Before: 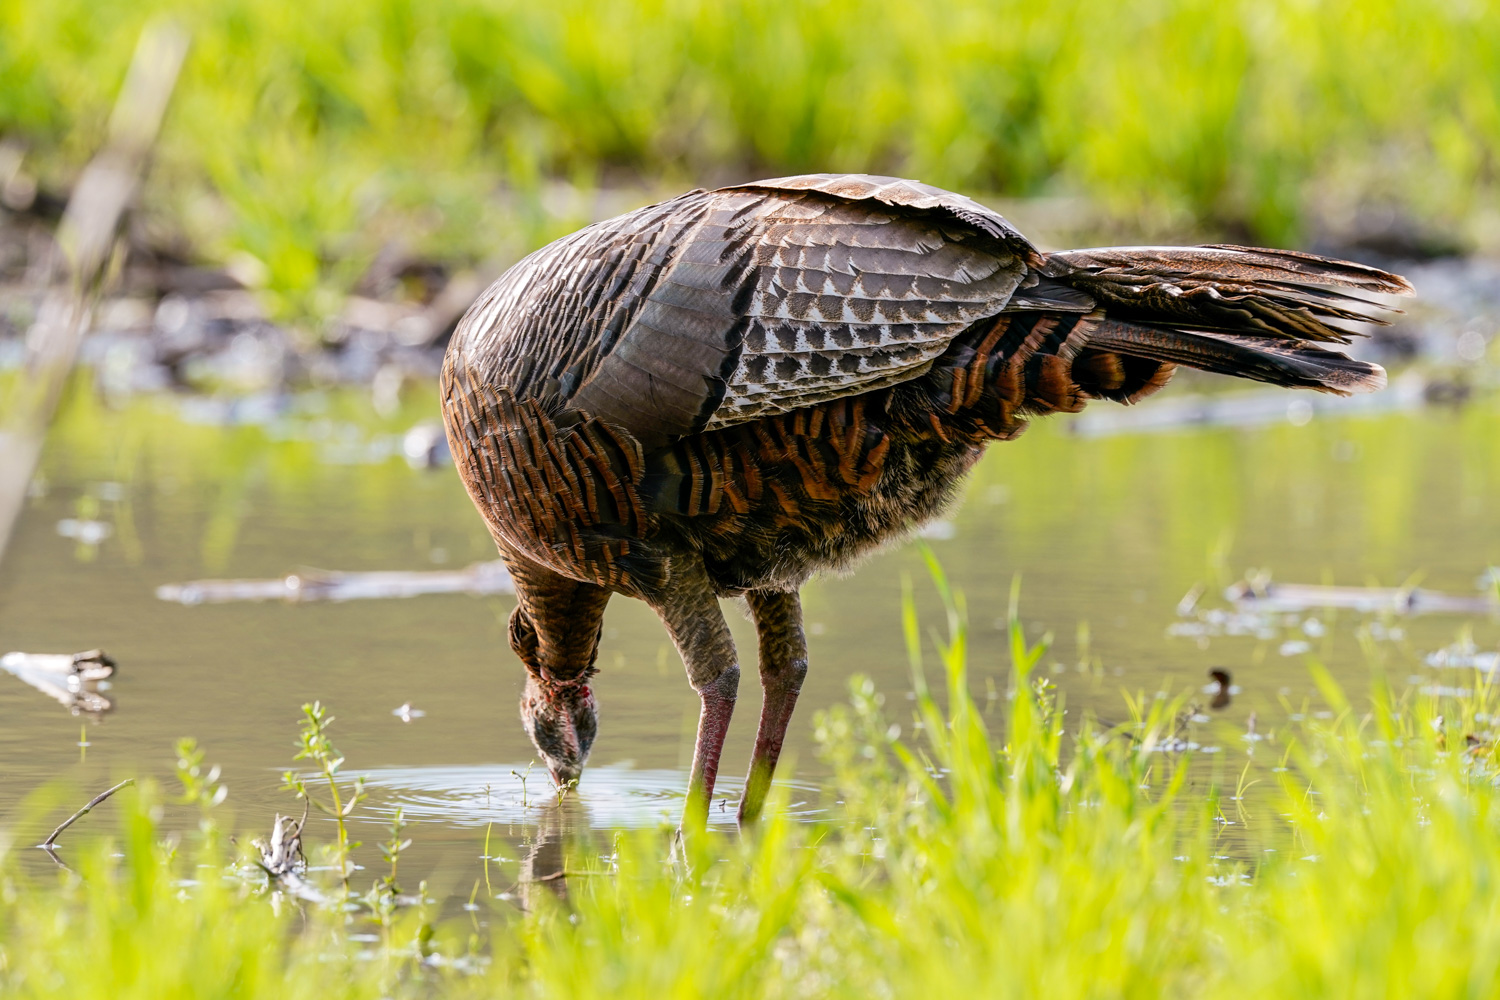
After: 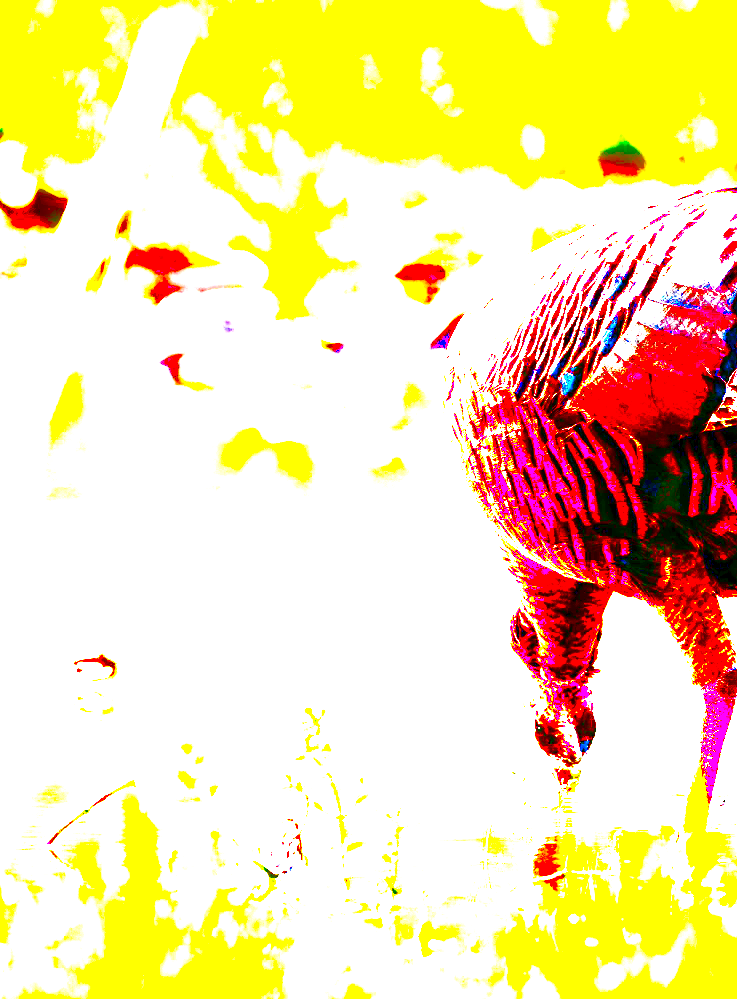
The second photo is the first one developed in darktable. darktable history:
white balance: emerald 1
exposure: black level correction 0.1, exposure 3 EV, compensate highlight preservation false
contrast brightness saturation: saturation -0.17
crop and rotate: left 0%, top 0%, right 50.845%
